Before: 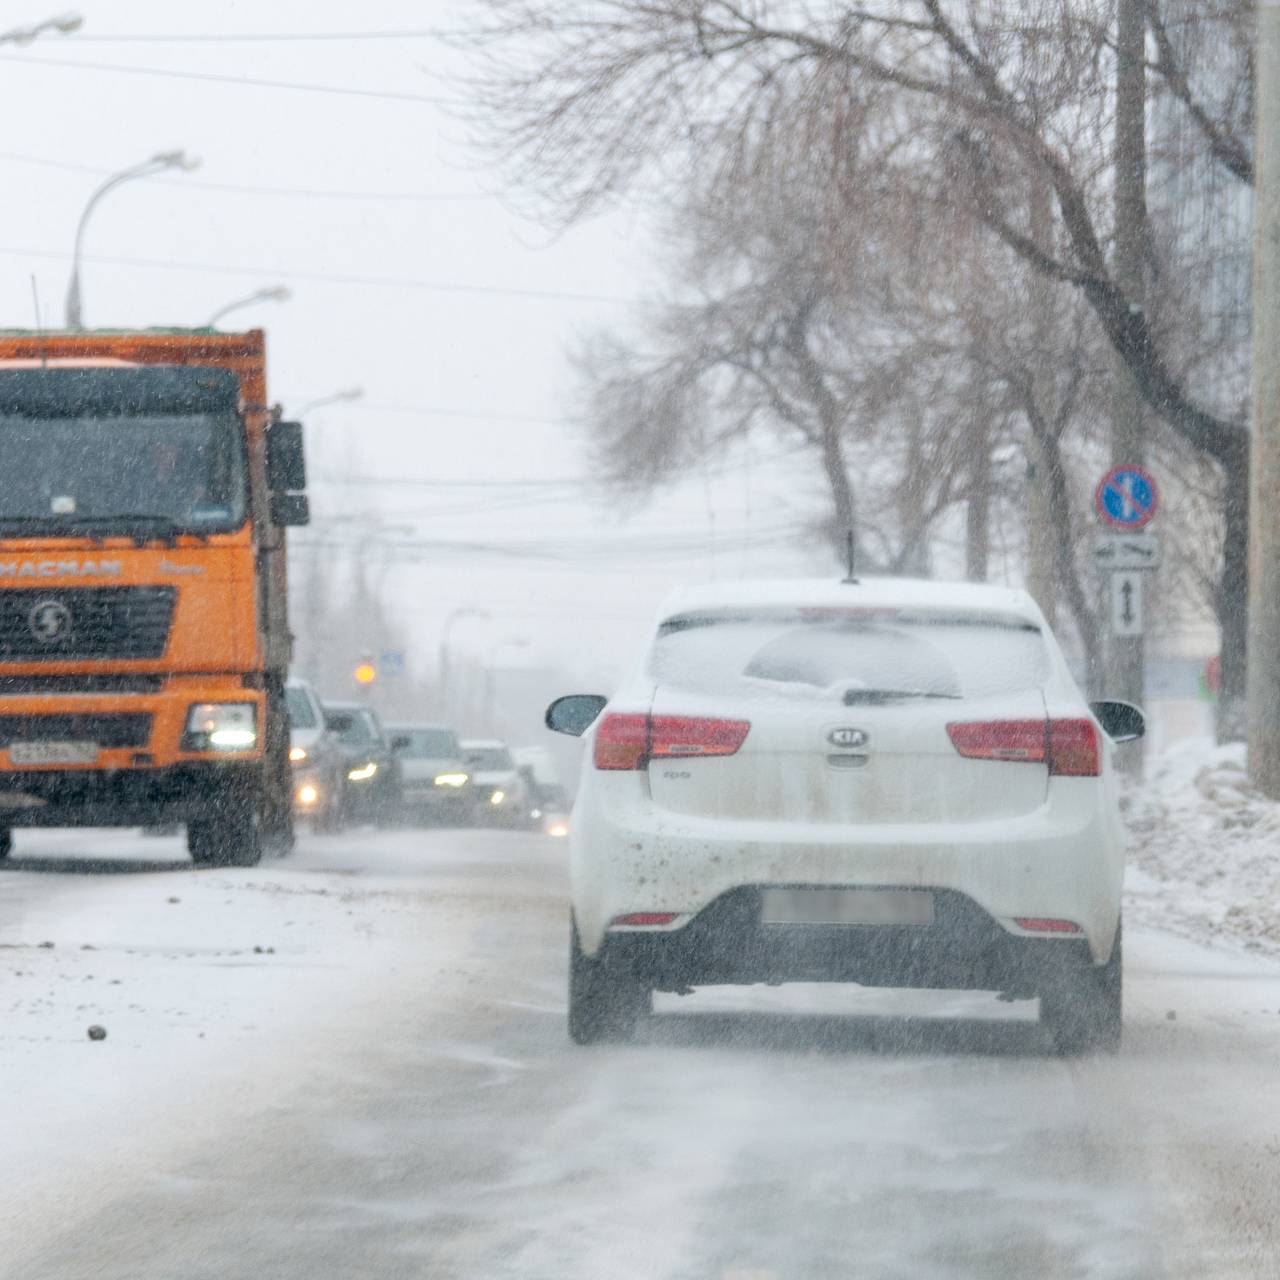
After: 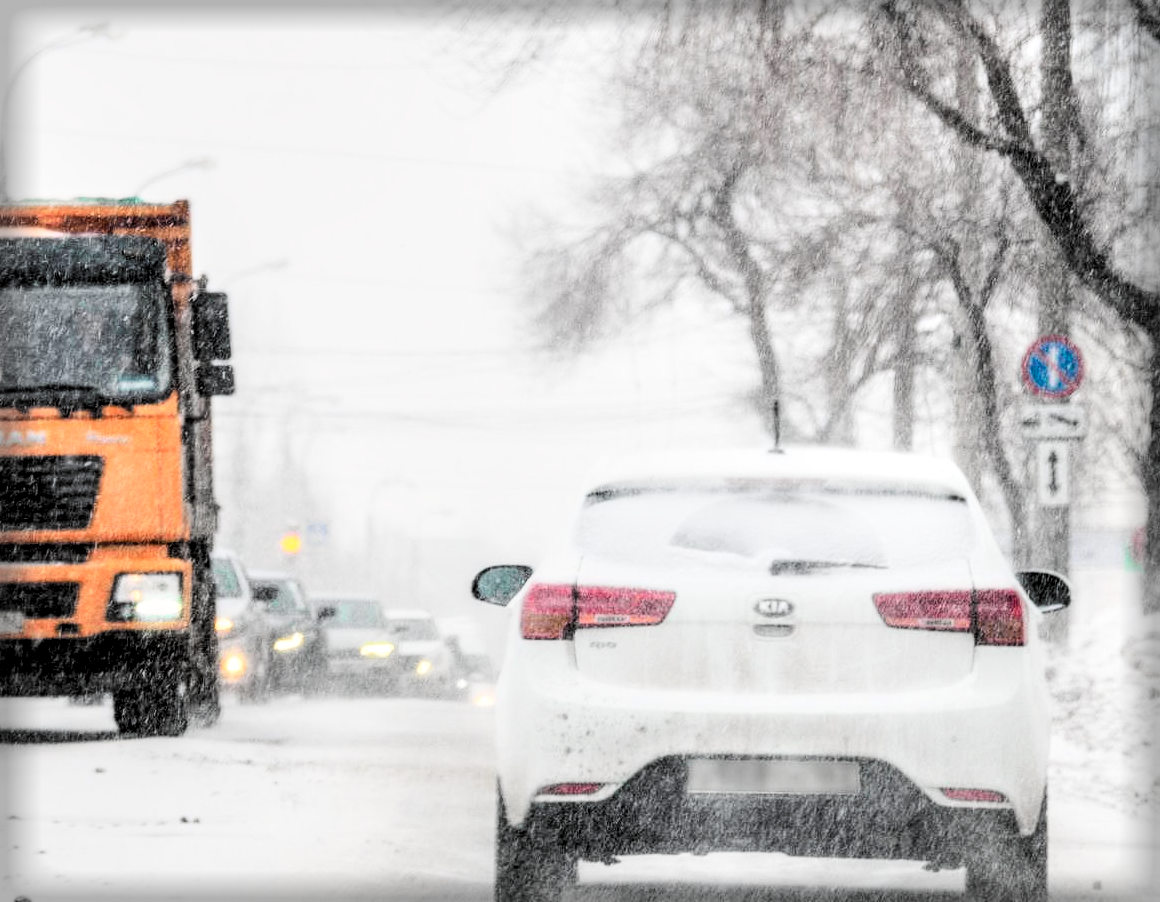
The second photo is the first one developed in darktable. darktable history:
crop: left 5.856%, top 10.19%, right 3.487%, bottom 19.296%
vignetting: fall-off start 92.84%, fall-off radius 6.12%, automatic ratio true, width/height ratio 1.33, shape 0.044
local contrast: highlights 60%, shadows 64%, detail 160%
filmic rgb: black relative exposure -5.06 EV, white relative exposure 3.97 EV, hardness 2.9, contrast 1.402, highlights saturation mix -31.38%, color science v6 (2022)
tone curve: curves: ch0 [(0, 0) (0.055, 0.05) (0.258, 0.287) (0.434, 0.526) (0.517, 0.648) (0.745, 0.874) (1, 1)]; ch1 [(0, 0) (0.346, 0.307) (0.418, 0.383) (0.46, 0.439) (0.482, 0.493) (0.502, 0.503) (0.517, 0.514) (0.55, 0.561) (0.588, 0.603) (0.646, 0.688) (1, 1)]; ch2 [(0, 0) (0.346, 0.34) (0.431, 0.45) (0.485, 0.499) (0.5, 0.503) (0.527, 0.525) (0.545, 0.562) (0.679, 0.706) (1, 1)], color space Lab, independent channels, preserve colors none
